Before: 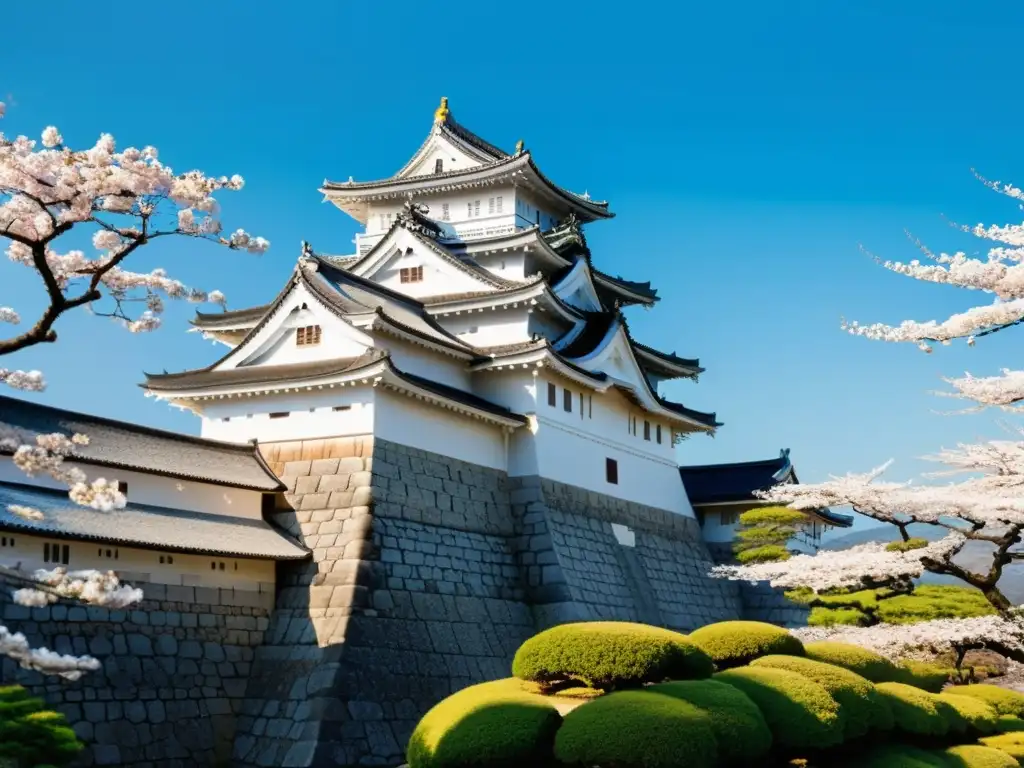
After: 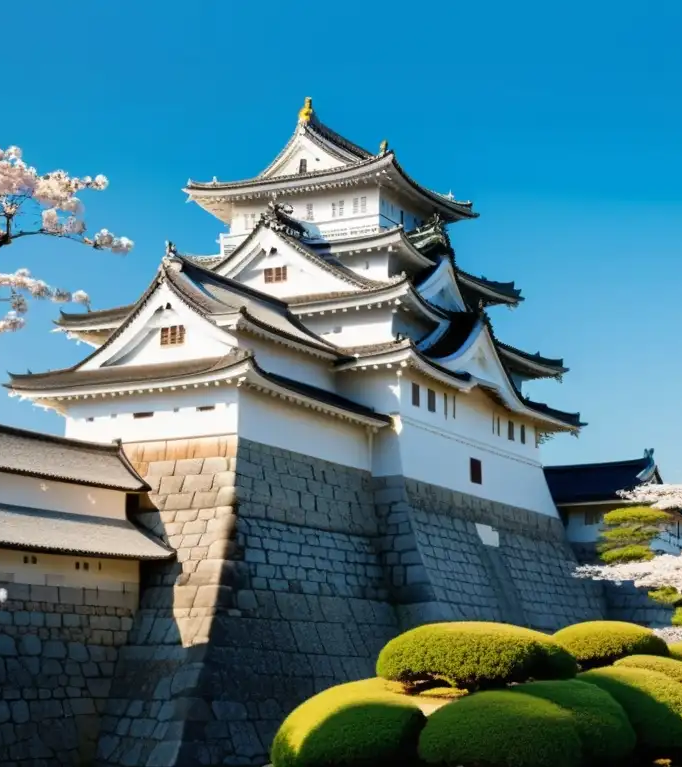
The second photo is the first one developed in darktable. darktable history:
crop and rotate: left 13.373%, right 19.959%
